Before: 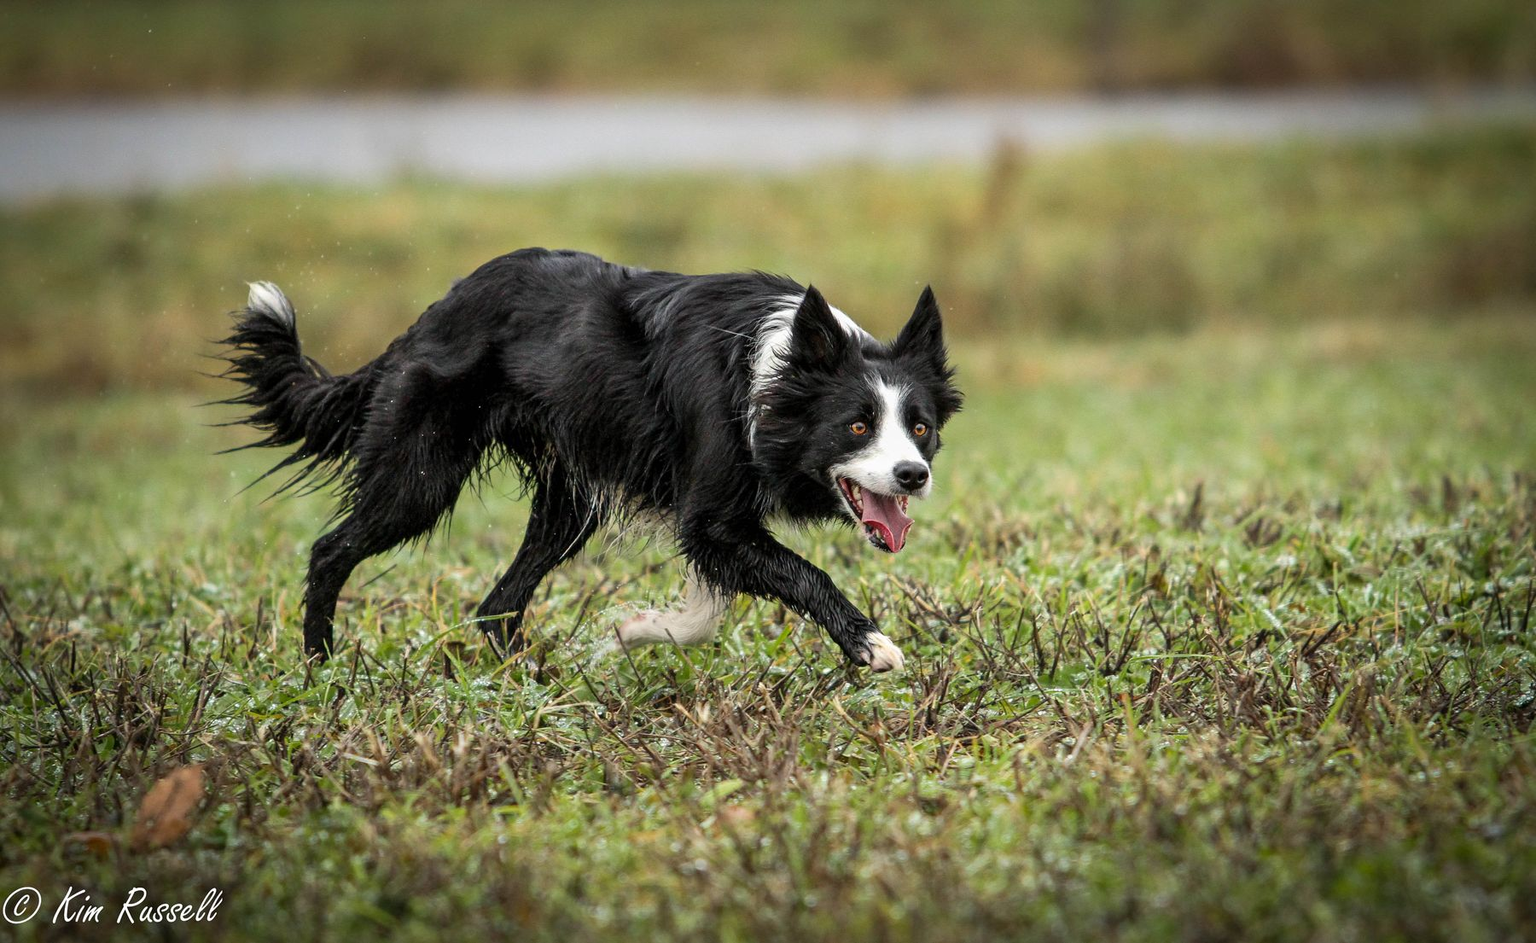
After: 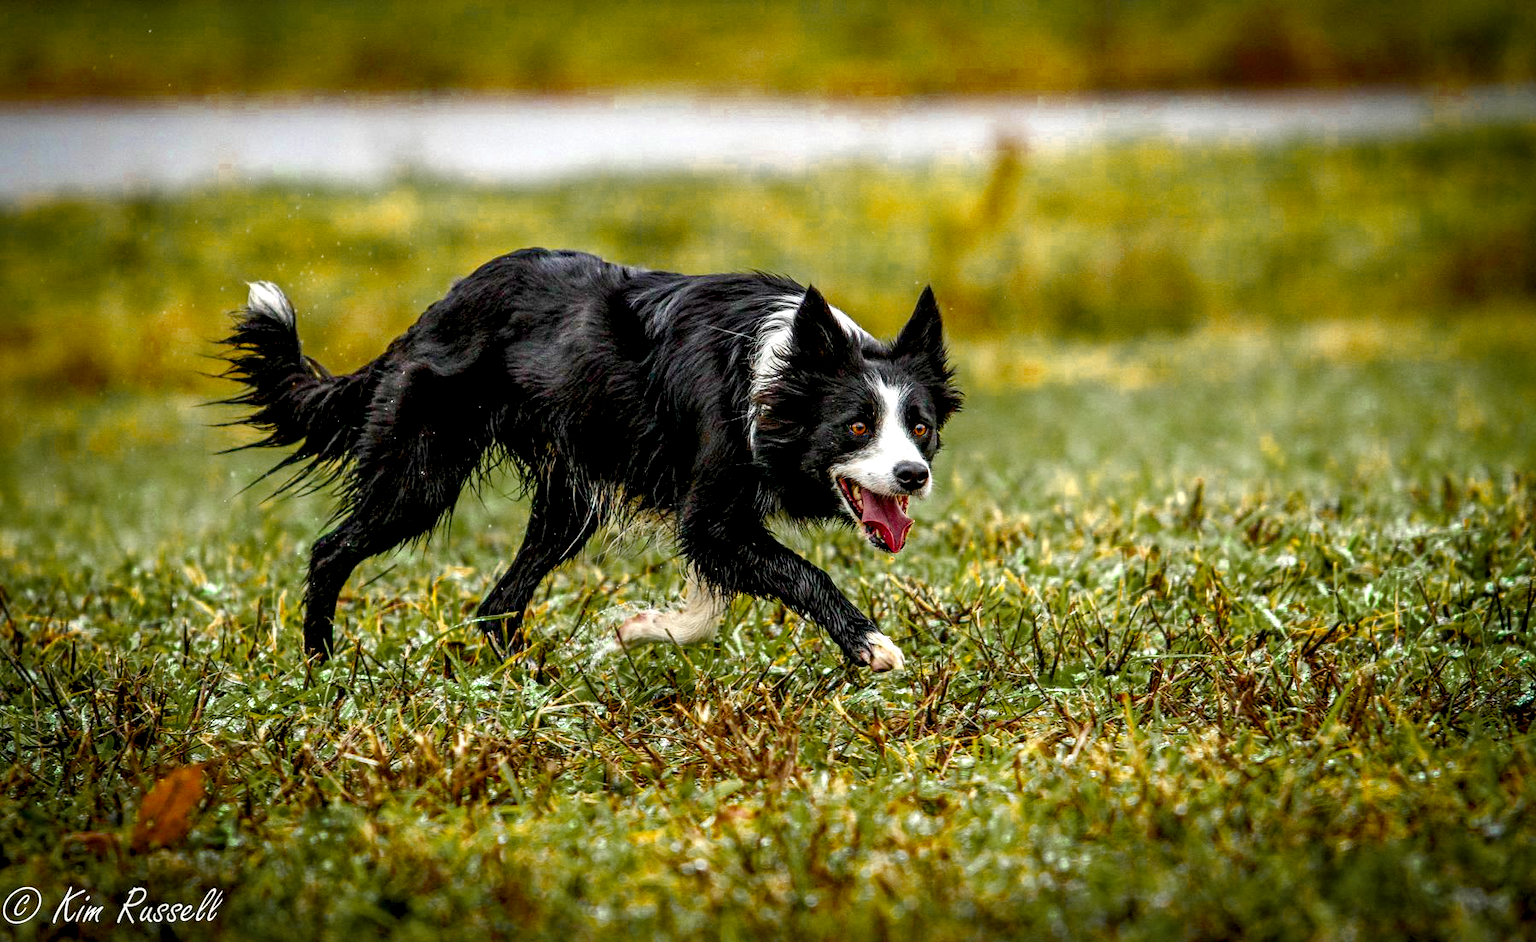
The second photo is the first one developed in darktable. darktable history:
local contrast: highlights 60%, shadows 61%, detail 160%
color balance rgb: linear chroma grading › global chroma 20.518%, perceptual saturation grading › global saturation 23.537%, perceptual saturation grading › highlights -23.498%, perceptual saturation grading › mid-tones 24.065%, perceptual saturation grading › shadows 38.844%, global vibrance 30.057%
color zones: curves: ch0 [(0.11, 0.396) (0.195, 0.36) (0.25, 0.5) (0.303, 0.412) (0.357, 0.544) (0.75, 0.5) (0.967, 0.328)]; ch1 [(0, 0.468) (0.112, 0.512) (0.202, 0.6) (0.25, 0.5) (0.307, 0.352) (0.357, 0.544) (0.75, 0.5) (0.963, 0.524)], mix 34.33%
exposure: black level correction 0.007, exposure 0.105 EV, compensate highlight preservation false
